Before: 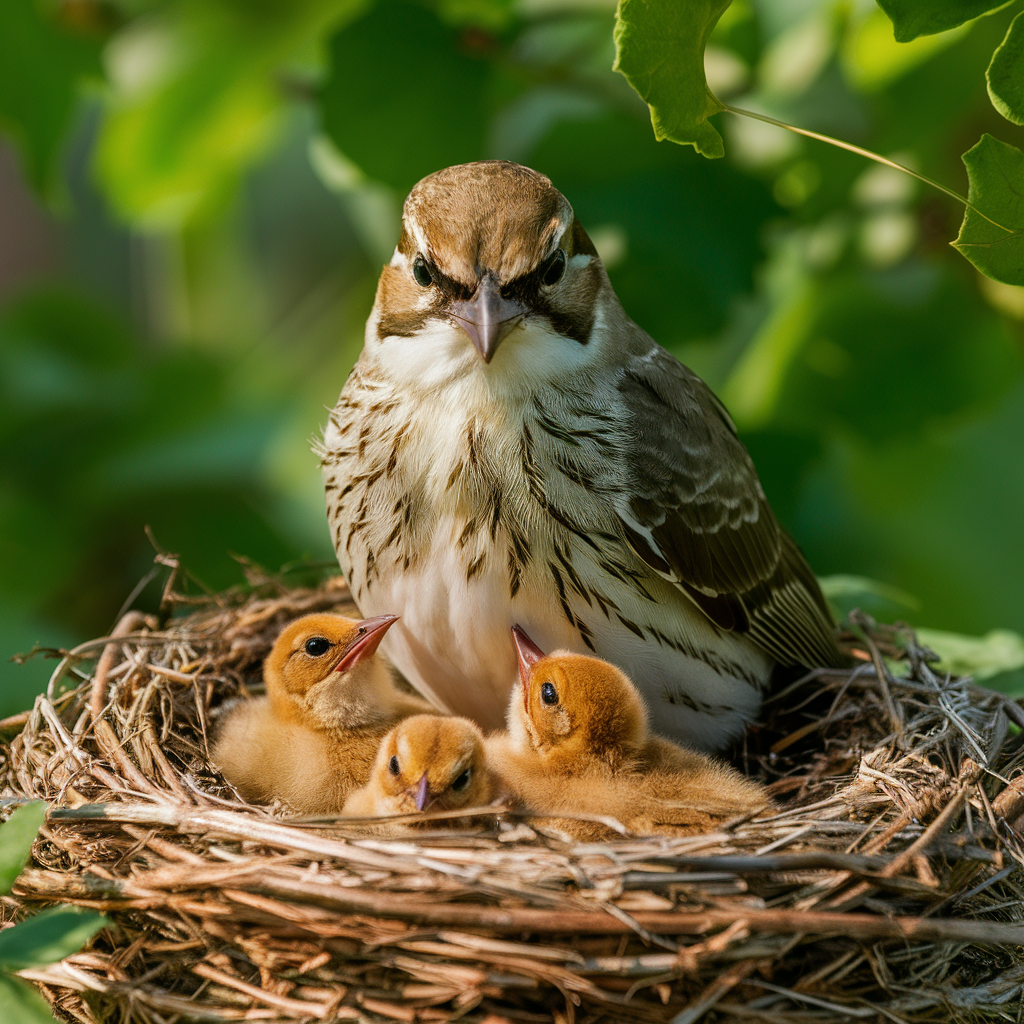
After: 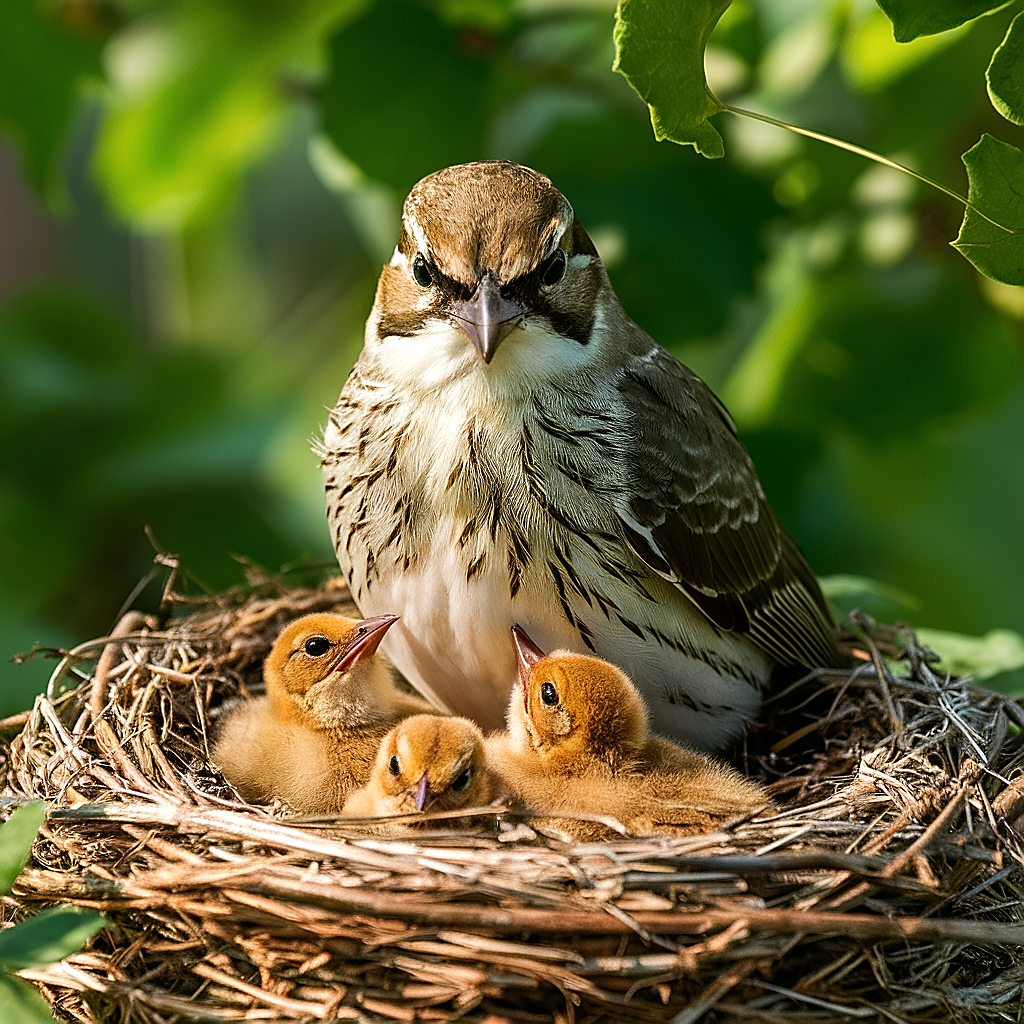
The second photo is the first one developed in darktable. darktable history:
sharpen: radius 1.4, amount 1.25, threshold 0.7
tone equalizer: -8 EV -0.417 EV, -7 EV -0.389 EV, -6 EV -0.333 EV, -5 EV -0.222 EV, -3 EV 0.222 EV, -2 EV 0.333 EV, -1 EV 0.389 EV, +0 EV 0.417 EV, edges refinement/feathering 500, mask exposure compensation -1.57 EV, preserve details no
